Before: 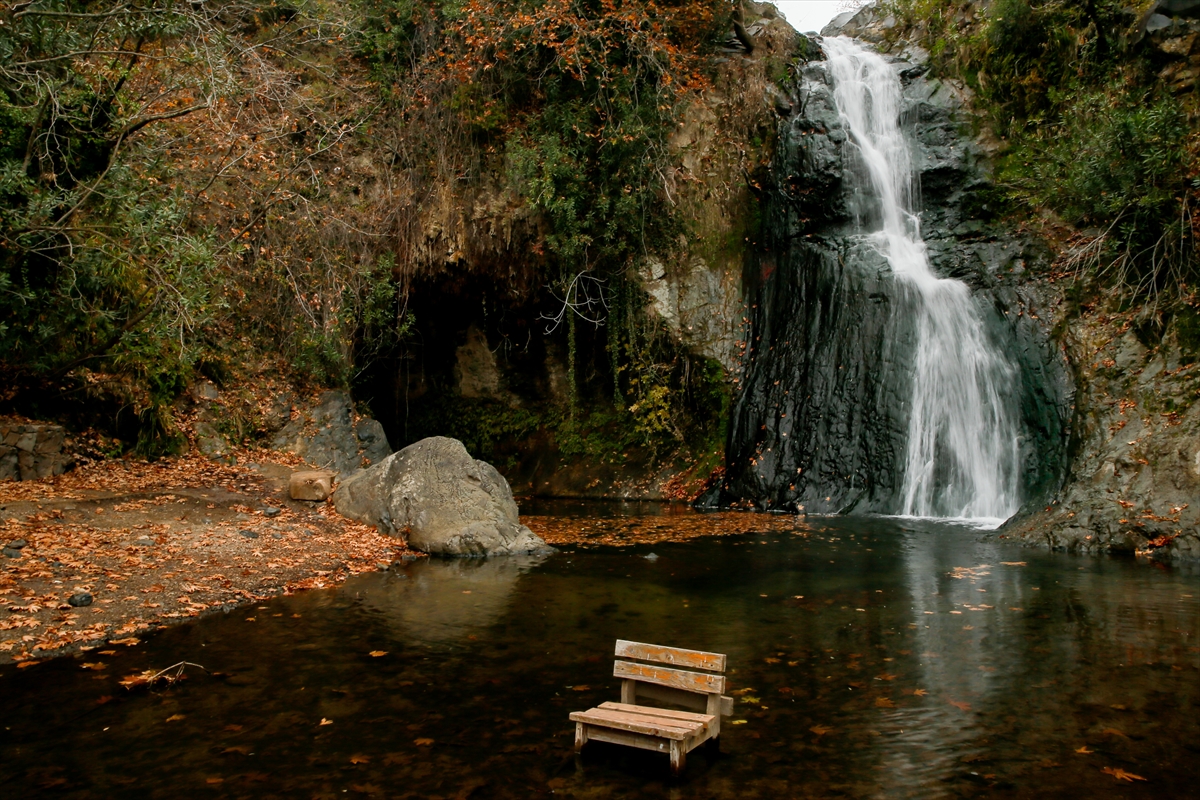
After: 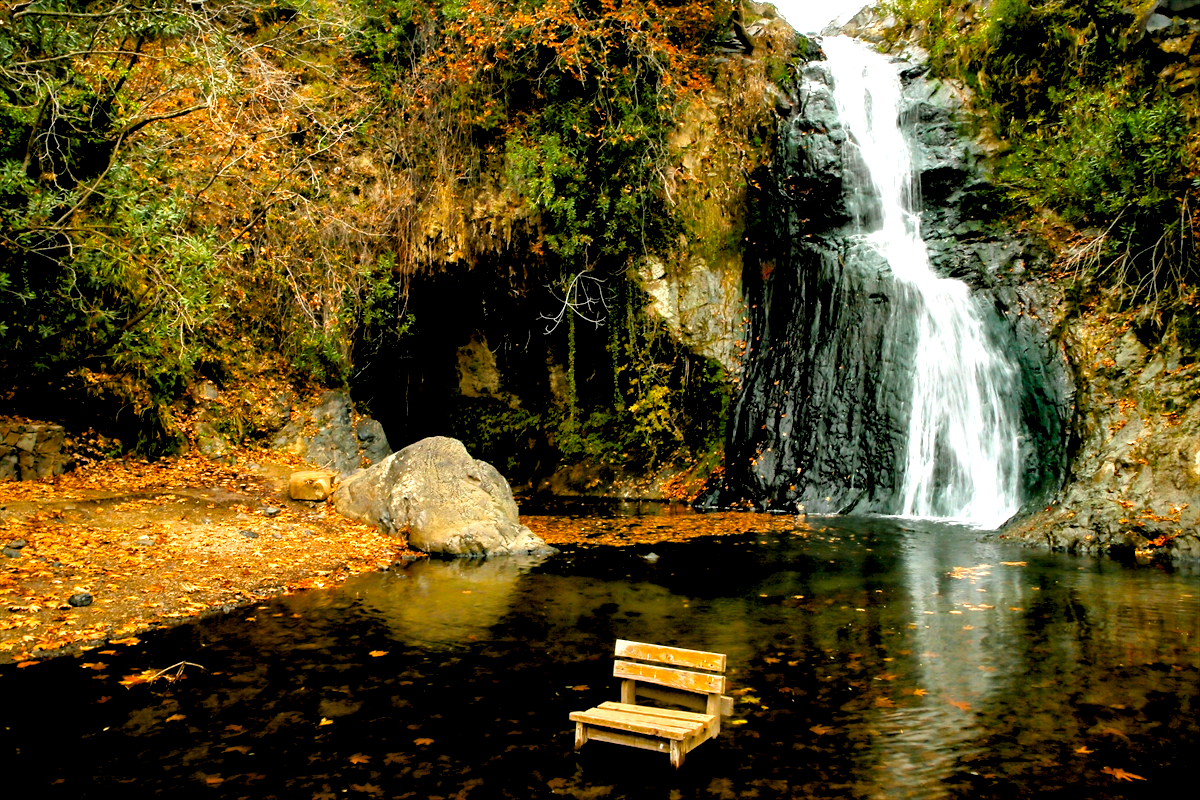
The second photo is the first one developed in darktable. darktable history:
color balance rgb: linear chroma grading › global chroma 15%, perceptual saturation grading › global saturation 30%
local contrast: mode bilateral grid, contrast 100, coarseness 100, detail 165%, midtone range 0.2
rgb levels: levels [[0.013, 0.434, 0.89], [0, 0.5, 1], [0, 0.5, 1]]
exposure: exposure 1 EV, compensate highlight preservation false
